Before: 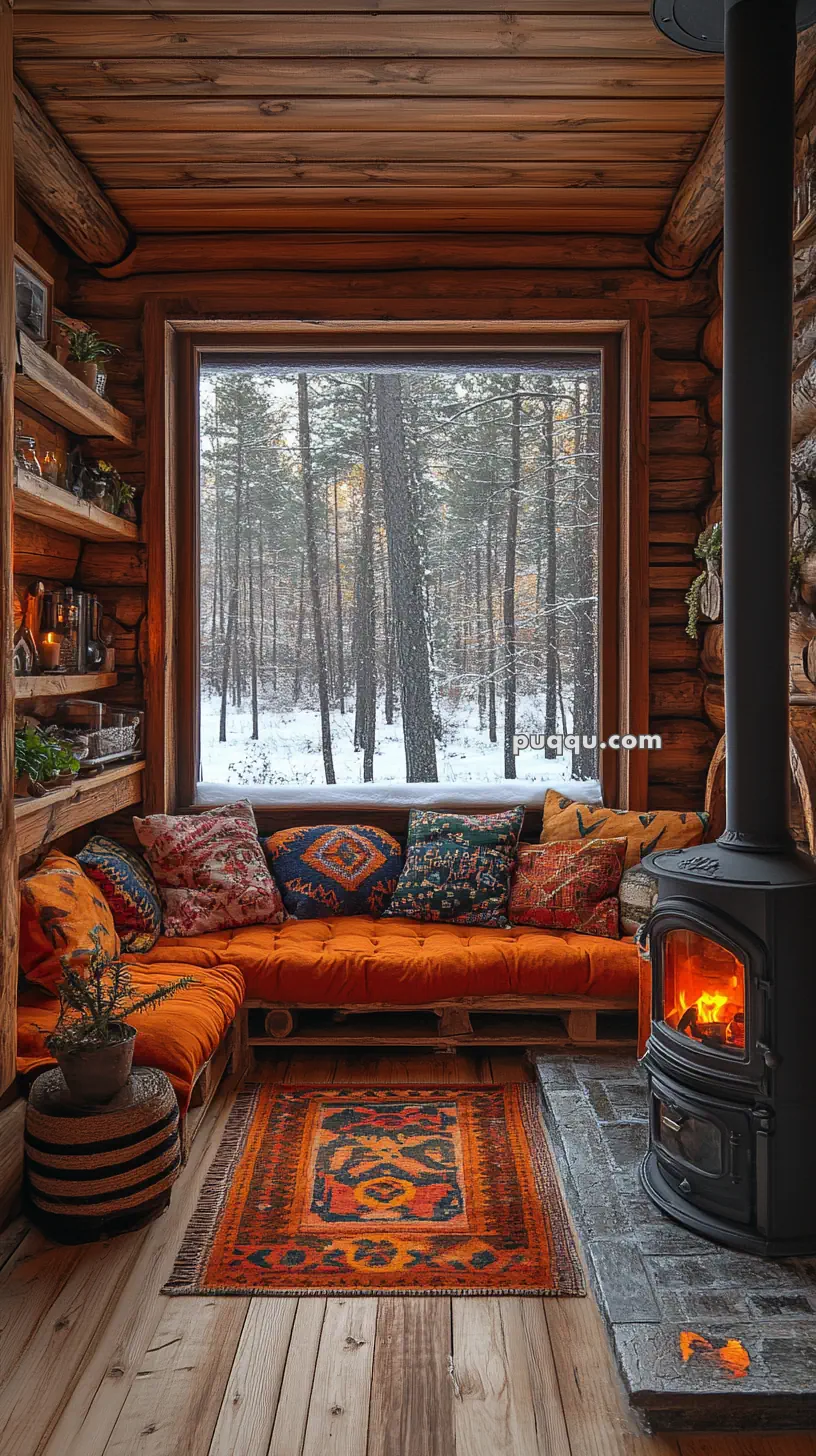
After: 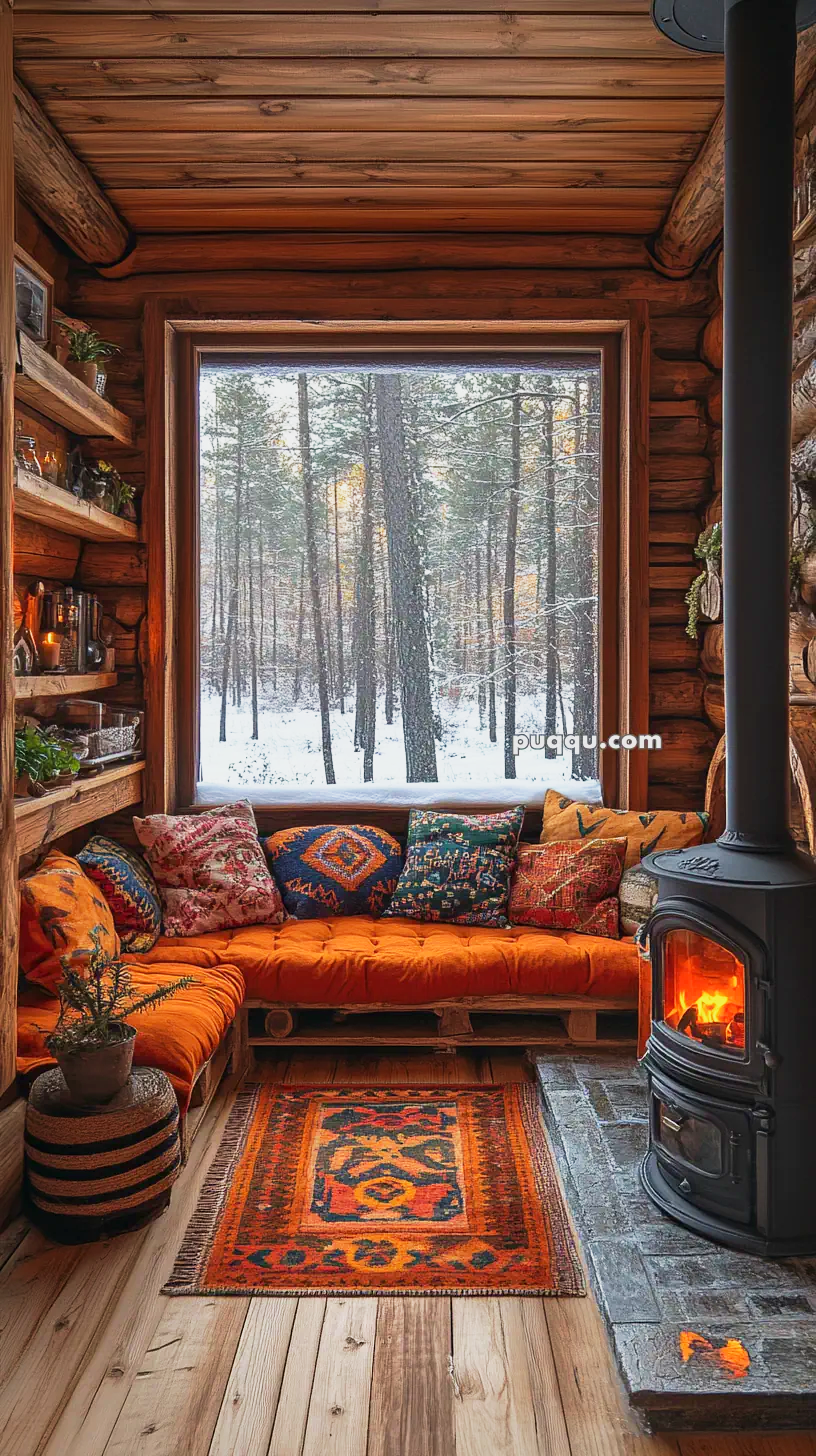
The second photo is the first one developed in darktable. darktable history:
velvia: on, module defaults
base curve: curves: ch0 [(0, 0) (0.088, 0.125) (0.176, 0.251) (0.354, 0.501) (0.613, 0.749) (1, 0.877)], preserve colors none
